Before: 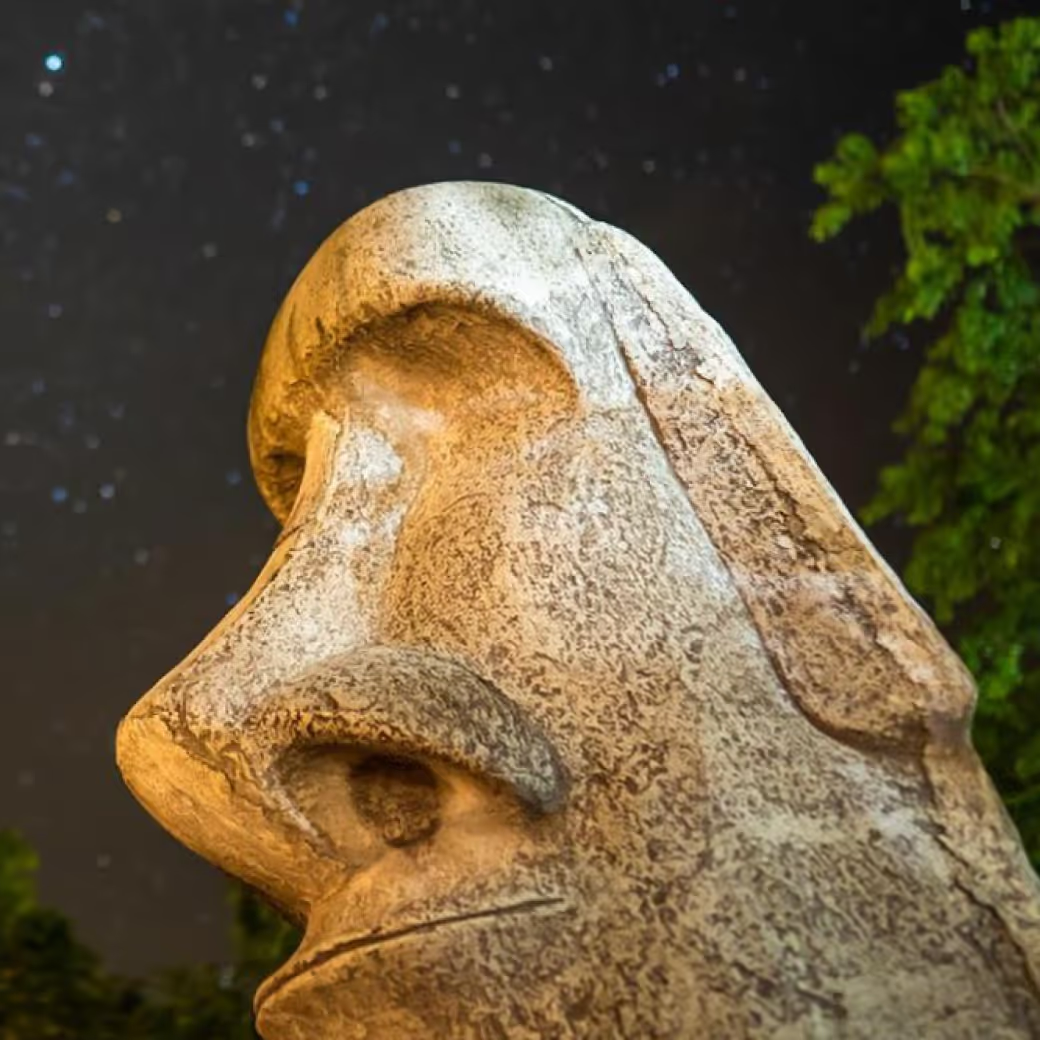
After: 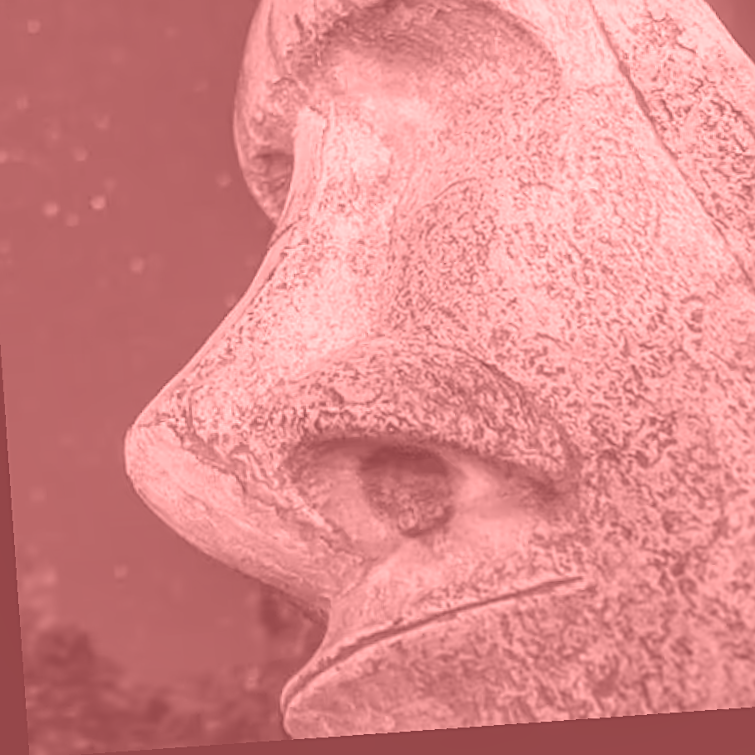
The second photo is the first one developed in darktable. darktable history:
rotate and perspective: rotation -4.86°, automatic cropping off
colorize: saturation 51%, source mix 50.67%, lightness 50.67%
bloom: size 3%, threshold 100%, strength 0%
exposure: exposure 0.2 EV, compensate highlight preservation false
crop and rotate: angle -0.82°, left 3.85%, top 31.828%, right 27.992%
local contrast: detail 130%
sharpen: on, module defaults
